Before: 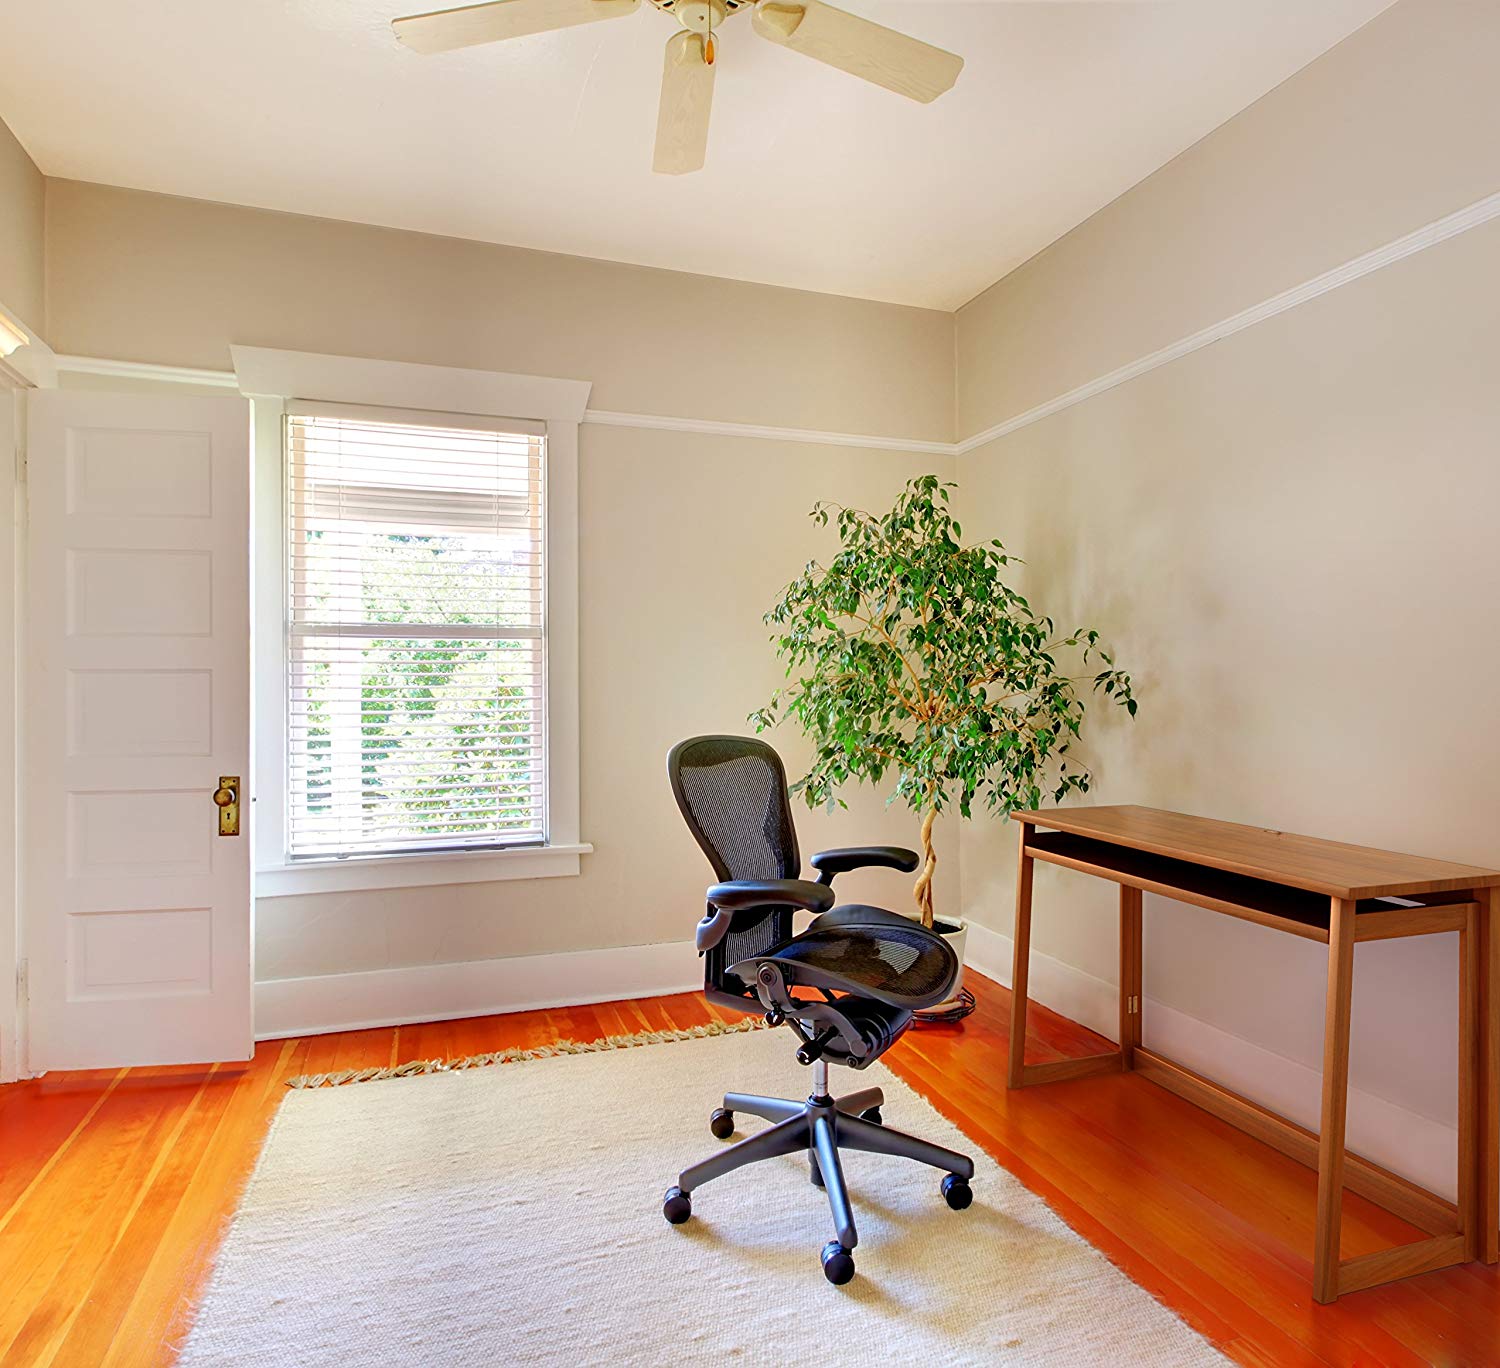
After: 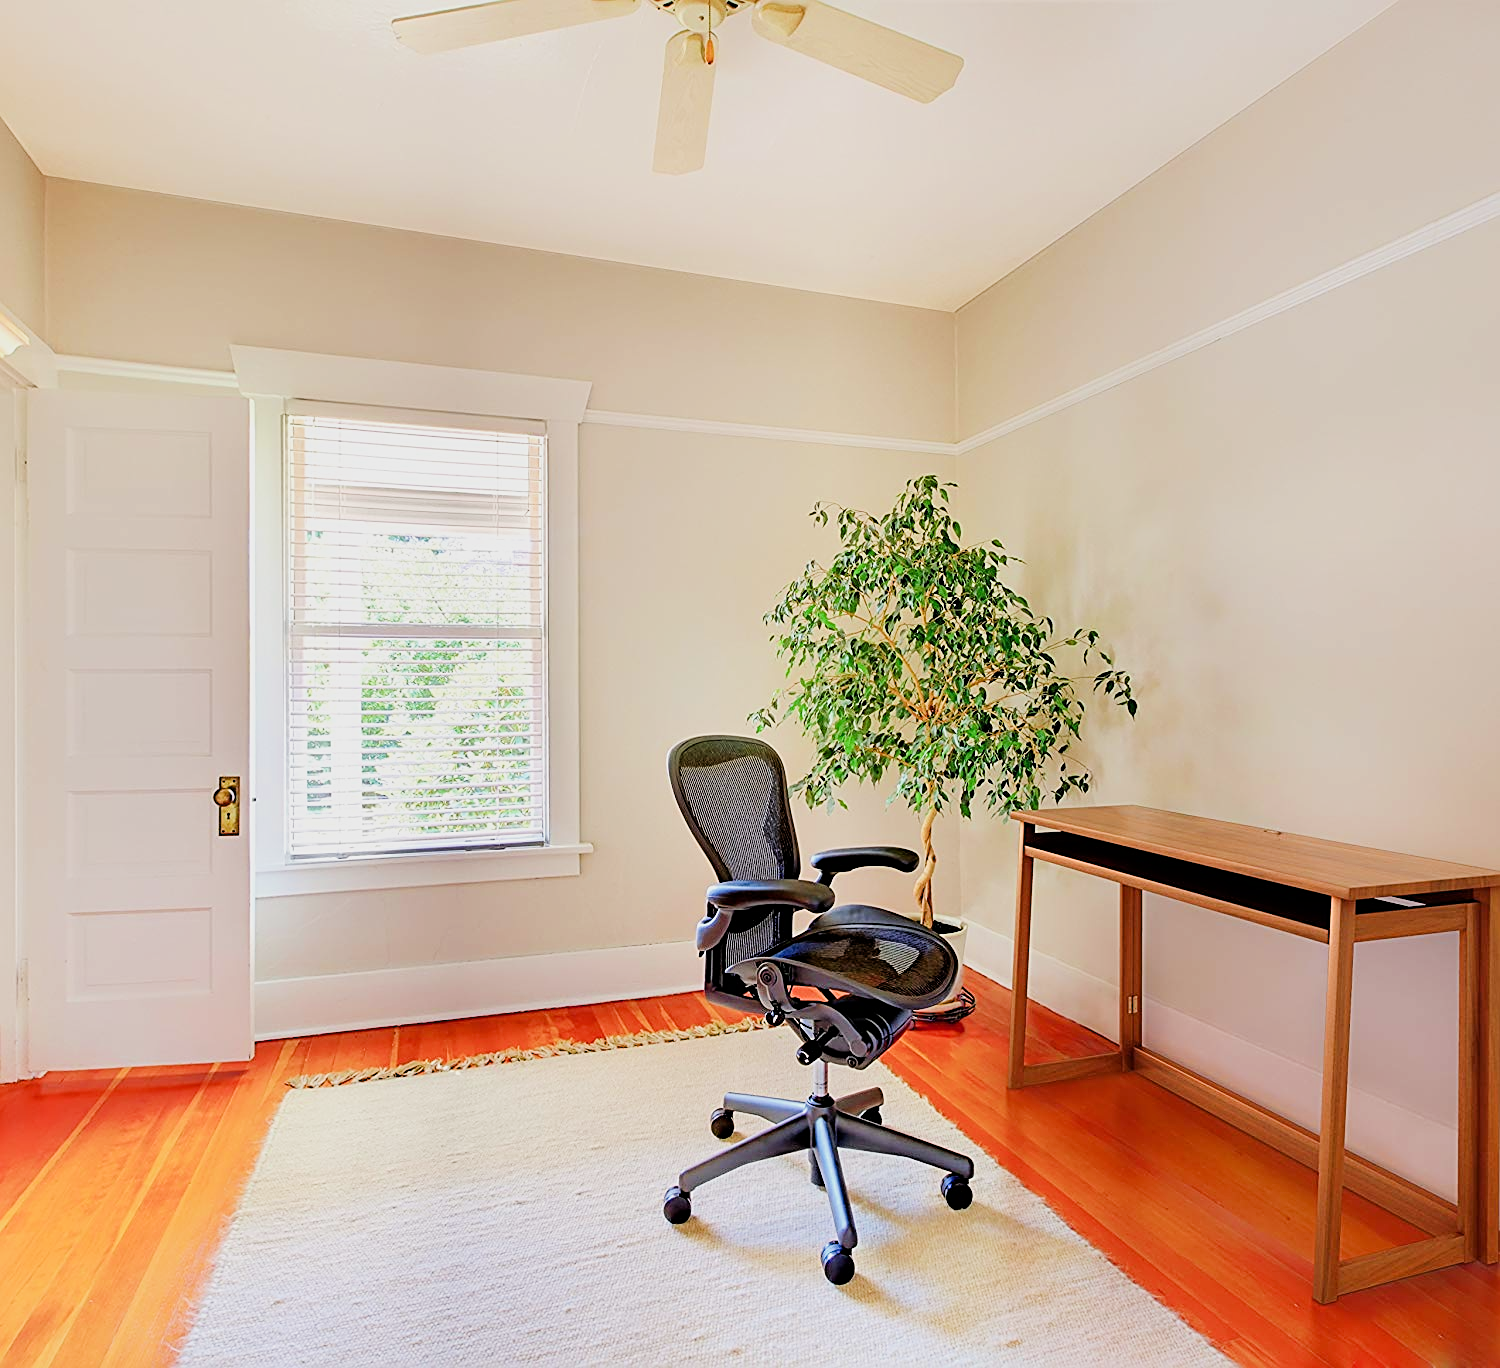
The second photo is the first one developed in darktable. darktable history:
filmic rgb: black relative exposure -7.65 EV, white relative exposure 4.56 EV, hardness 3.61
sharpen: on, module defaults
exposure: black level correction 0, exposure 0.7 EV, compensate exposure bias true, compensate highlight preservation false
